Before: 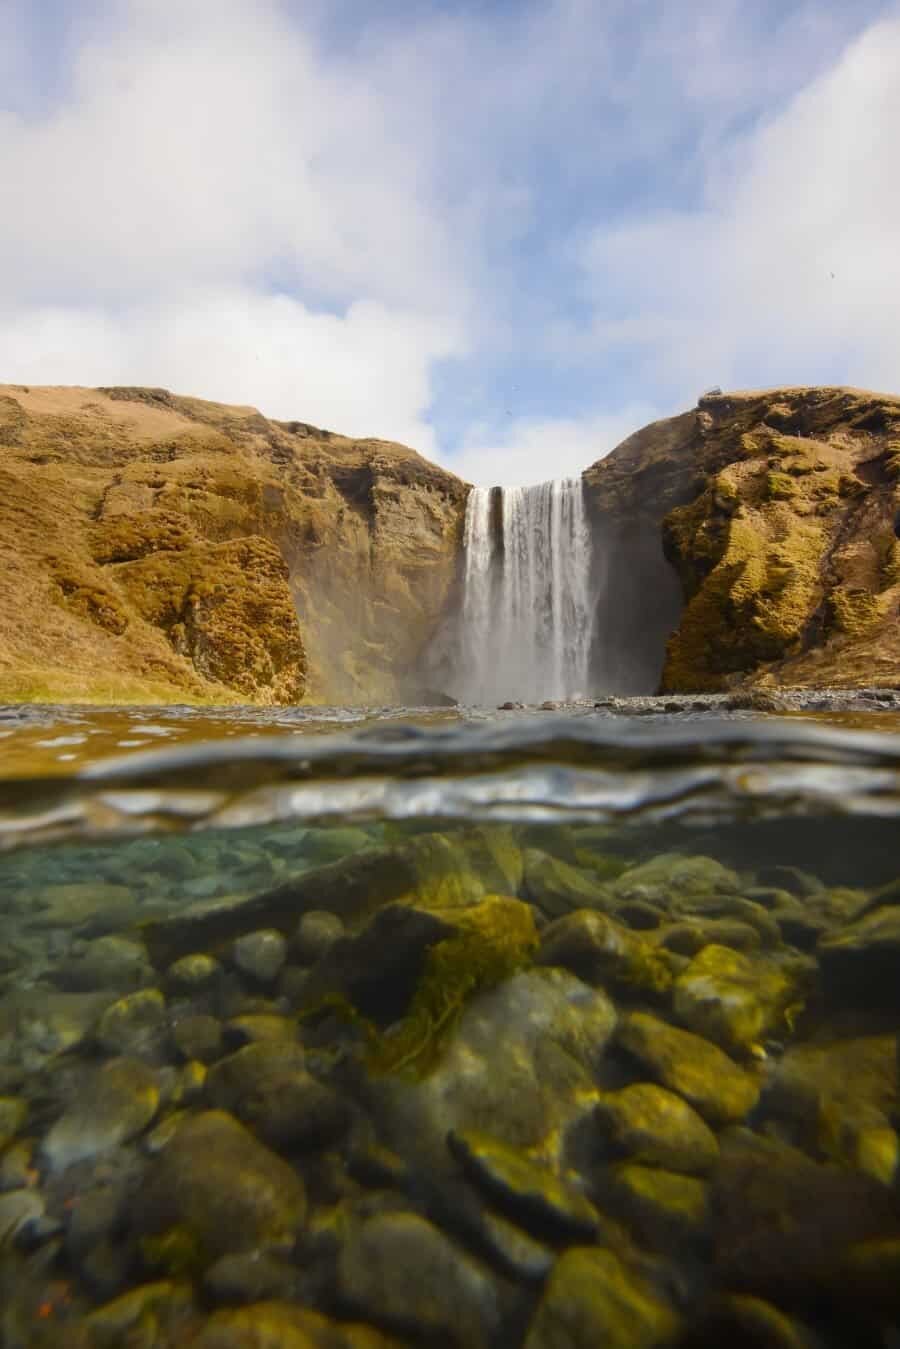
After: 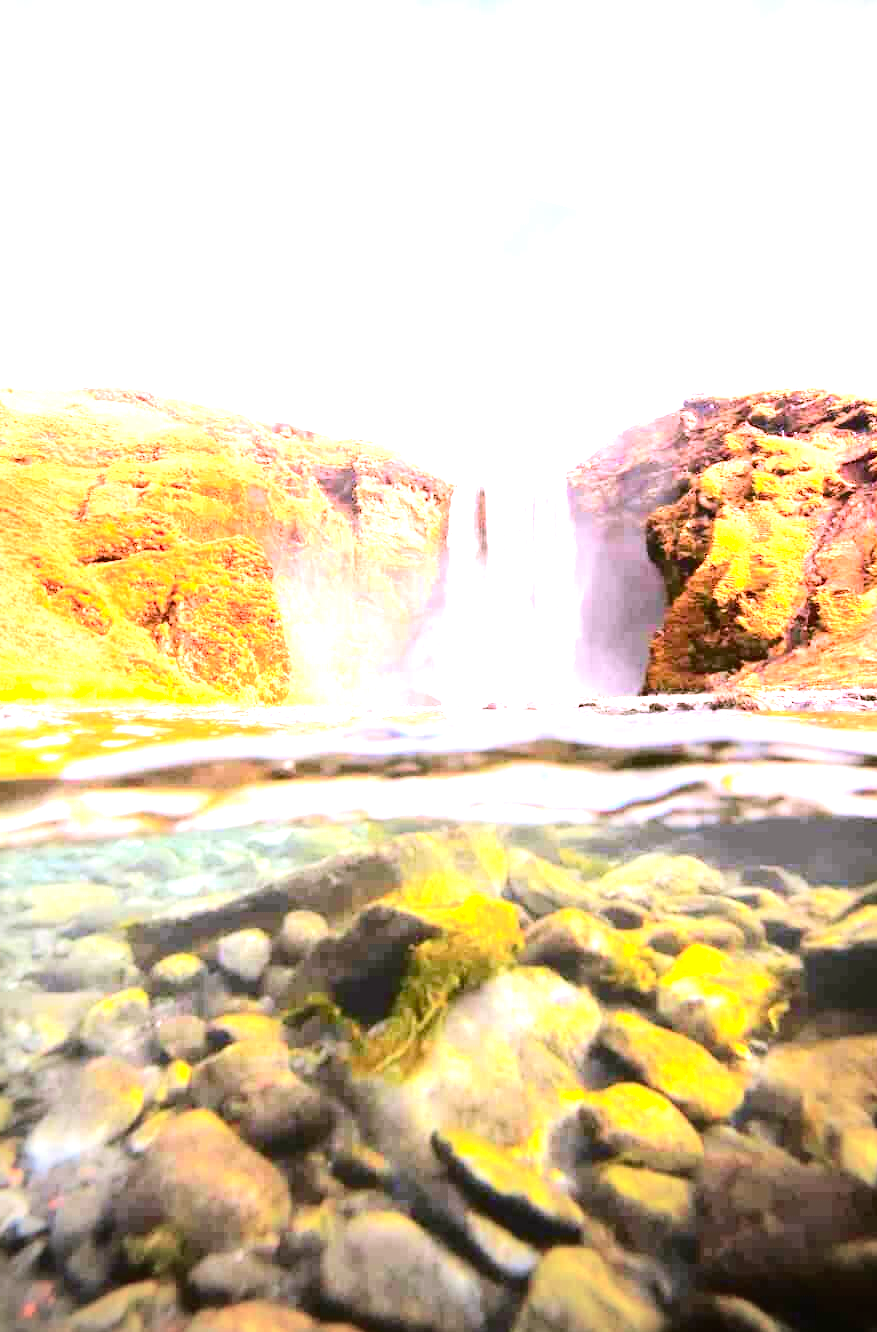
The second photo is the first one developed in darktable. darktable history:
crop and rotate: left 1.784%, right 0.679%, bottom 1.207%
vignetting: fall-off start 71.55%, unbound false
exposure: exposure 2.929 EV, compensate highlight preservation false
contrast brightness saturation: contrast 0.212, brightness -0.107, saturation 0.211
tone curve: curves: ch0 [(0, 0.021) (0.049, 0.044) (0.152, 0.14) (0.328, 0.377) (0.473, 0.543) (0.641, 0.705) (0.868, 0.887) (1, 0.969)]; ch1 [(0, 0) (0.322, 0.328) (0.43, 0.425) (0.474, 0.466) (0.502, 0.503) (0.522, 0.526) (0.564, 0.591) (0.602, 0.632) (0.677, 0.701) (0.859, 0.885) (1, 1)]; ch2 [(0, 0) (0.33, 0.301) (0.447, 0.44) (0.487, 0.496) (0.502, 0.516) (0.535, 0.554) (0.565, 0.598) (0.618, 0.629) (1, 1)], color space Lab, independent channels, preserve colors none
tone equalizer: -8 EV -0.407 EV, -7 EV -0.408 EV, -6 EV -0.359 EV, -5 EV -0.235 EV, -3 EV 0.199 EV, -2 EV 0.324 EV, -1 EV 0.396 EV, +0 EV 0.427 EV, edges refinement/feathering 500, mask exposure compensation -1.24 EV, preserve details no
color correction: highlights a* 15.03, highlights b* -25.14
